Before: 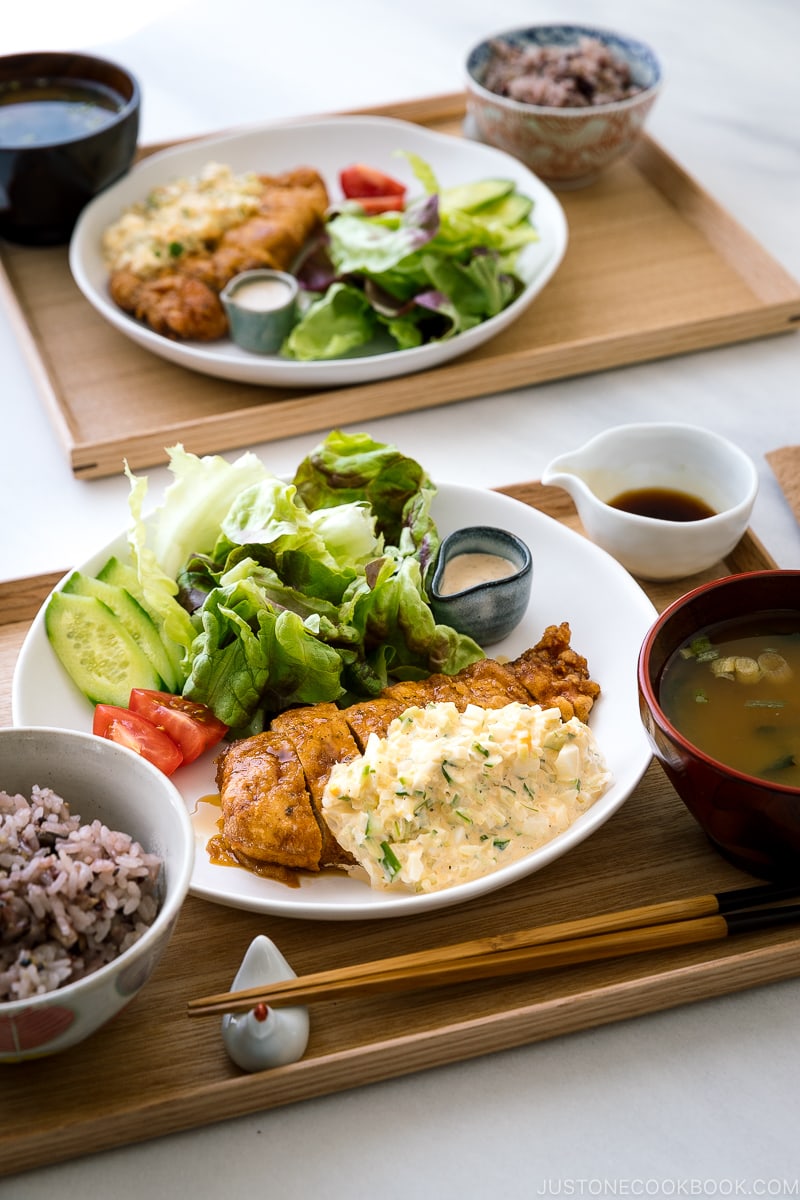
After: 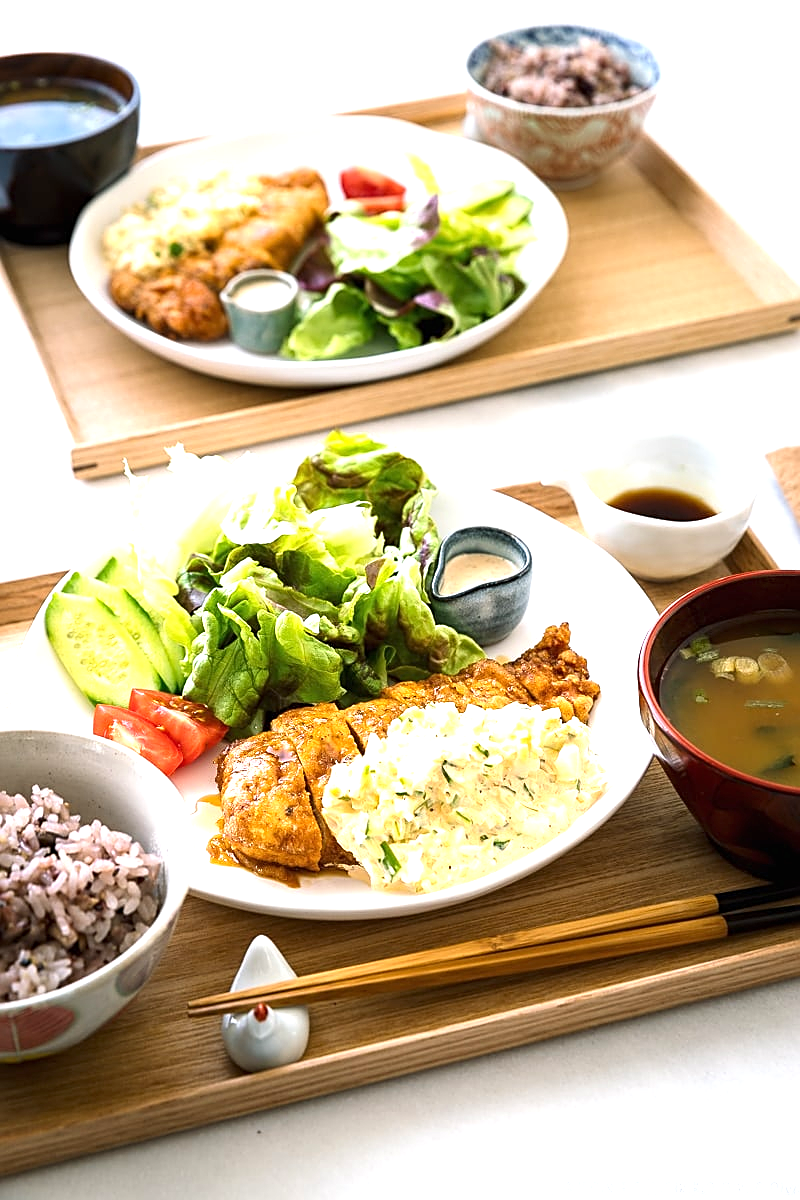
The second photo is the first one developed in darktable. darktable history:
sharpen: on, module defaults
exposure: black level correction 0, exposure 1.001 EV, compensate exposure bias true, compensate highlight preservation false
